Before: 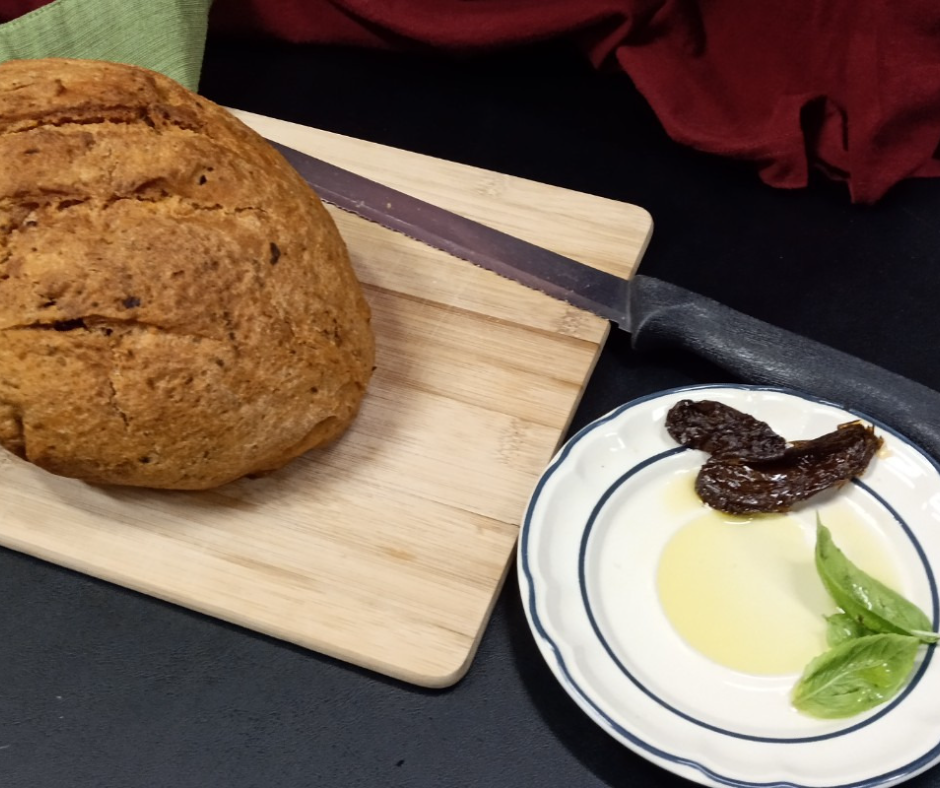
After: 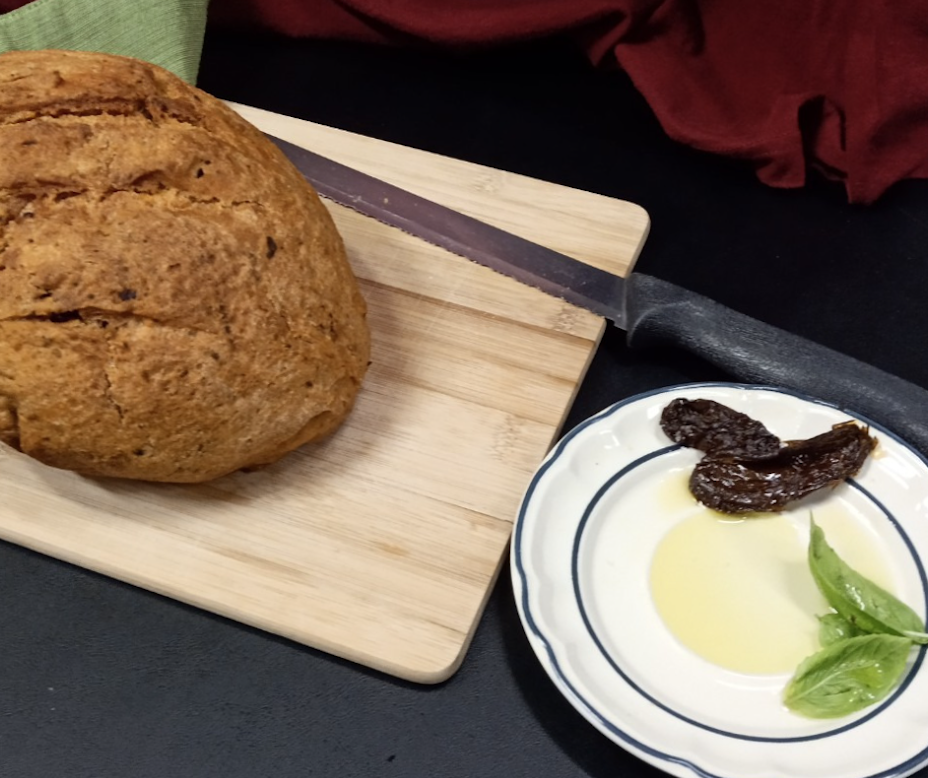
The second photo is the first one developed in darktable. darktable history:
contrast brightness saturation: saturation -0.06
crop and rotate: angle -0.614°
